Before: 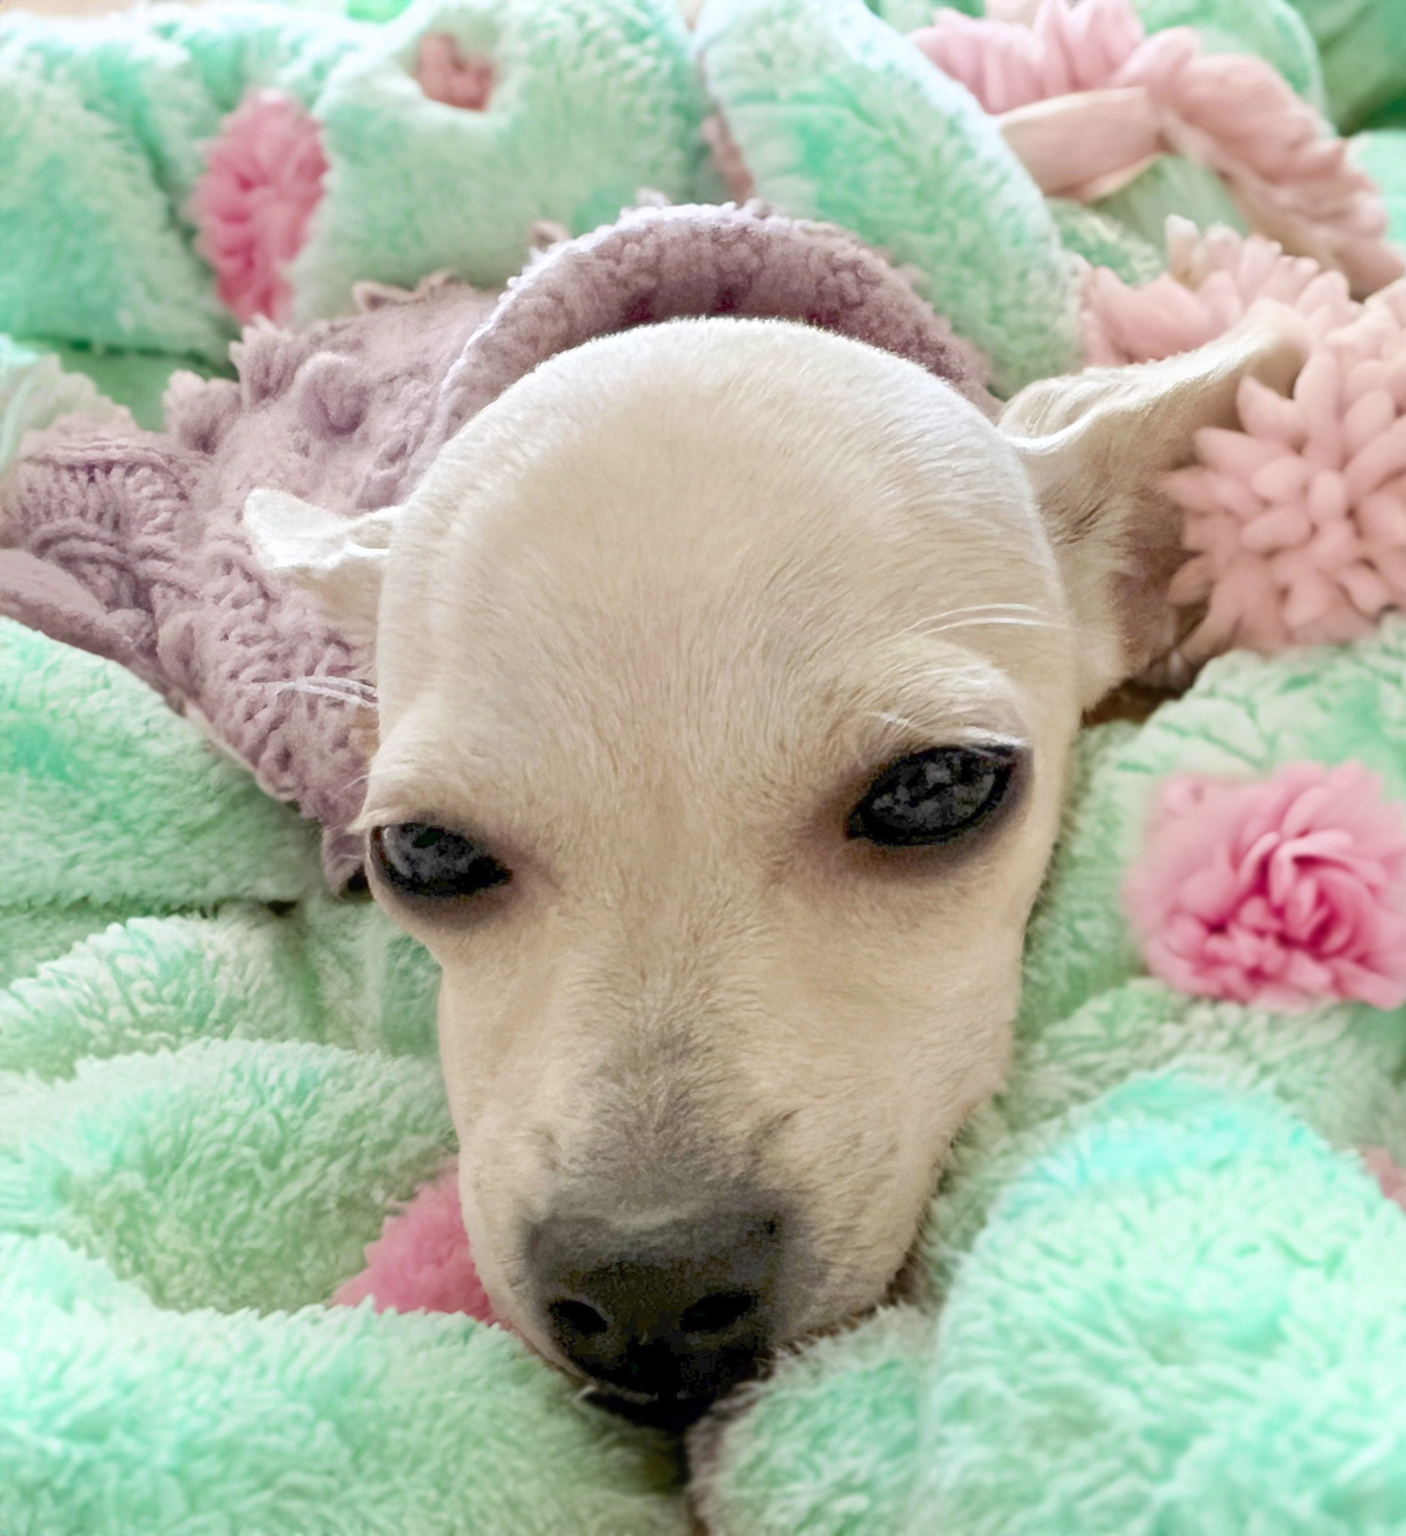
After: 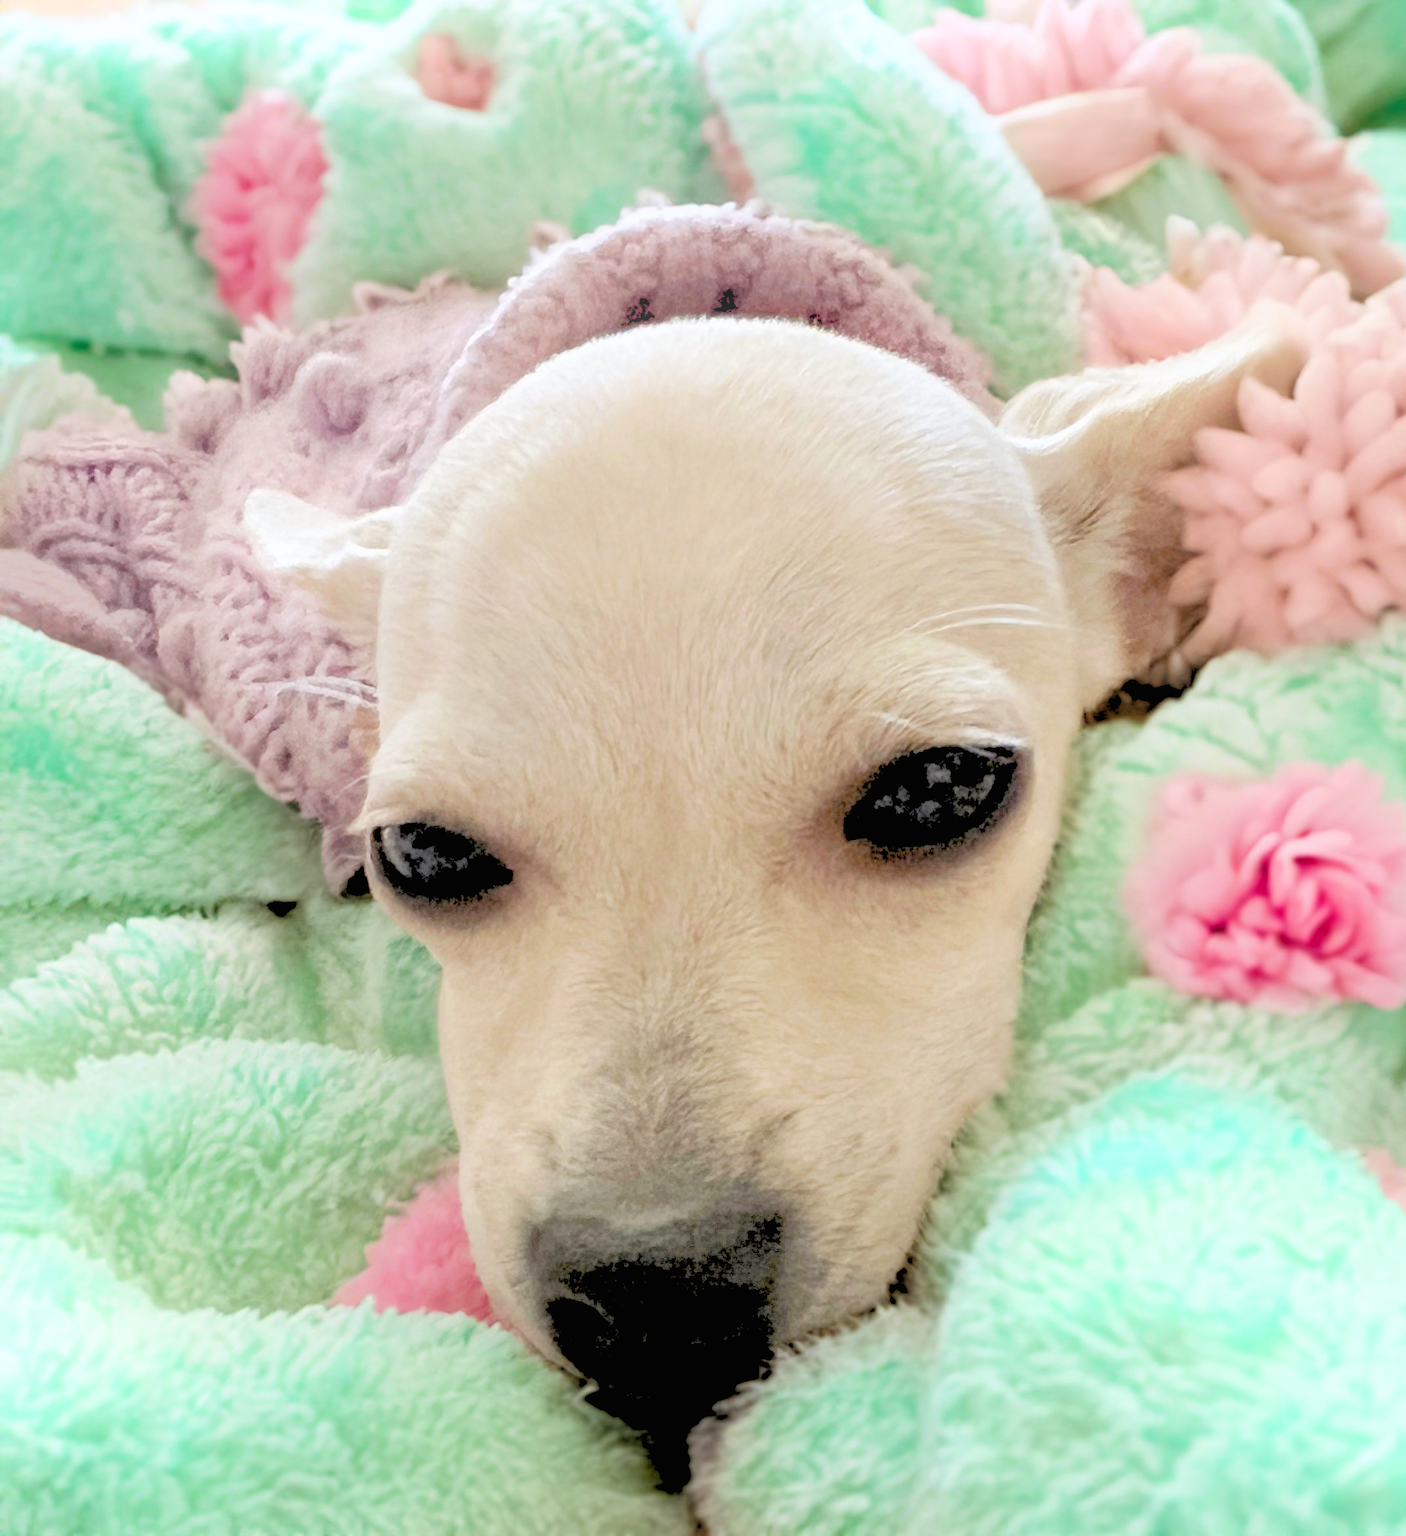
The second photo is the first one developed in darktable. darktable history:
contrast brightness saturation: contrast -0.02, brightness -0.01, saturation 0.03
rgb levels: levels [[0.027, 0.429, 0.996], [0, 0.5, 1], [0, 0.5, 1]]
bloom: size 13.65%, threshold 98.39%, strength 4.82%
